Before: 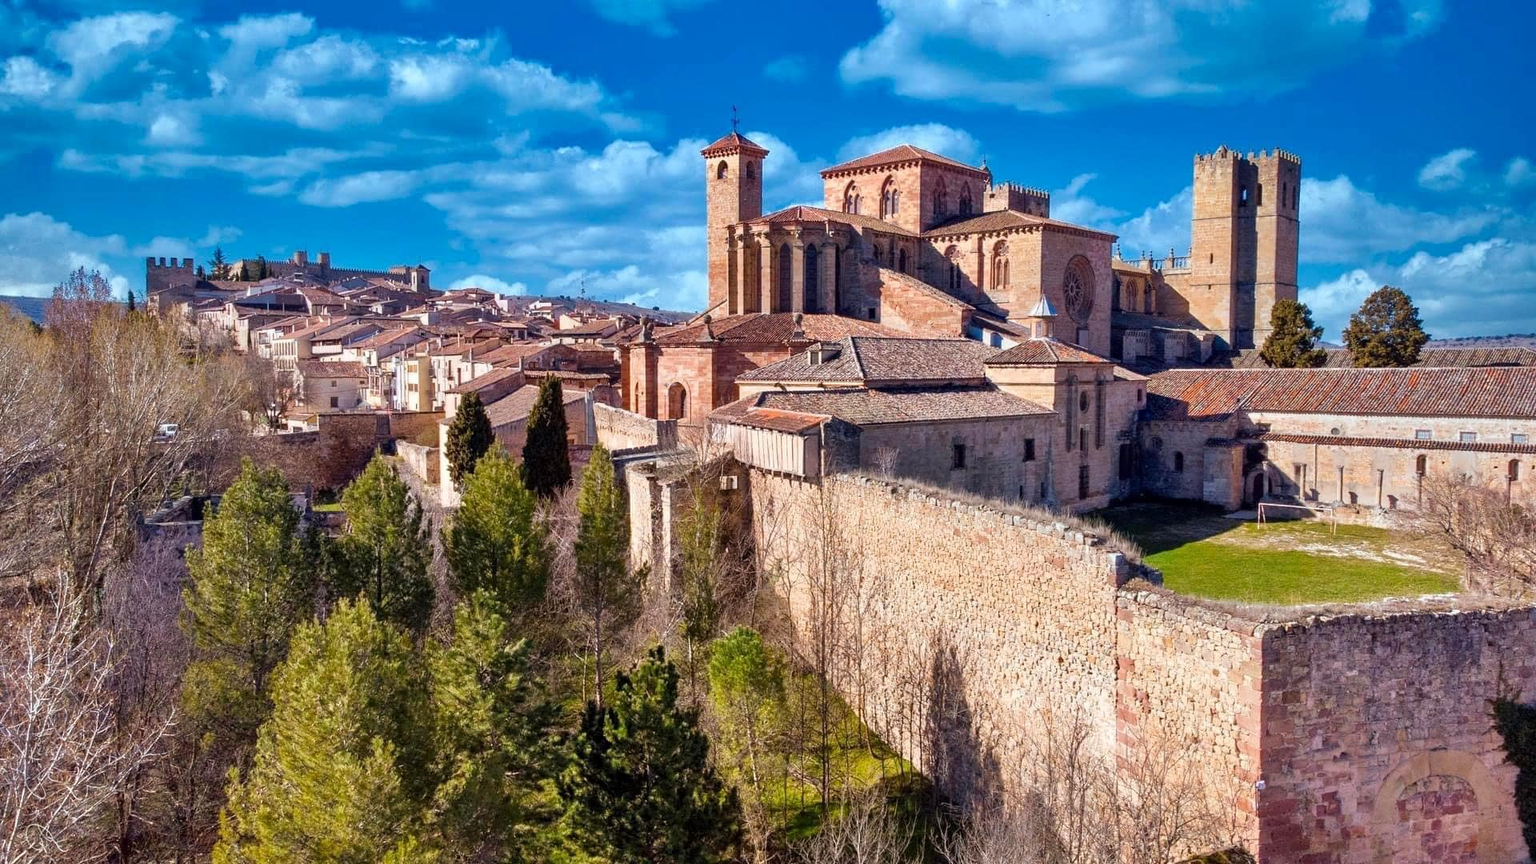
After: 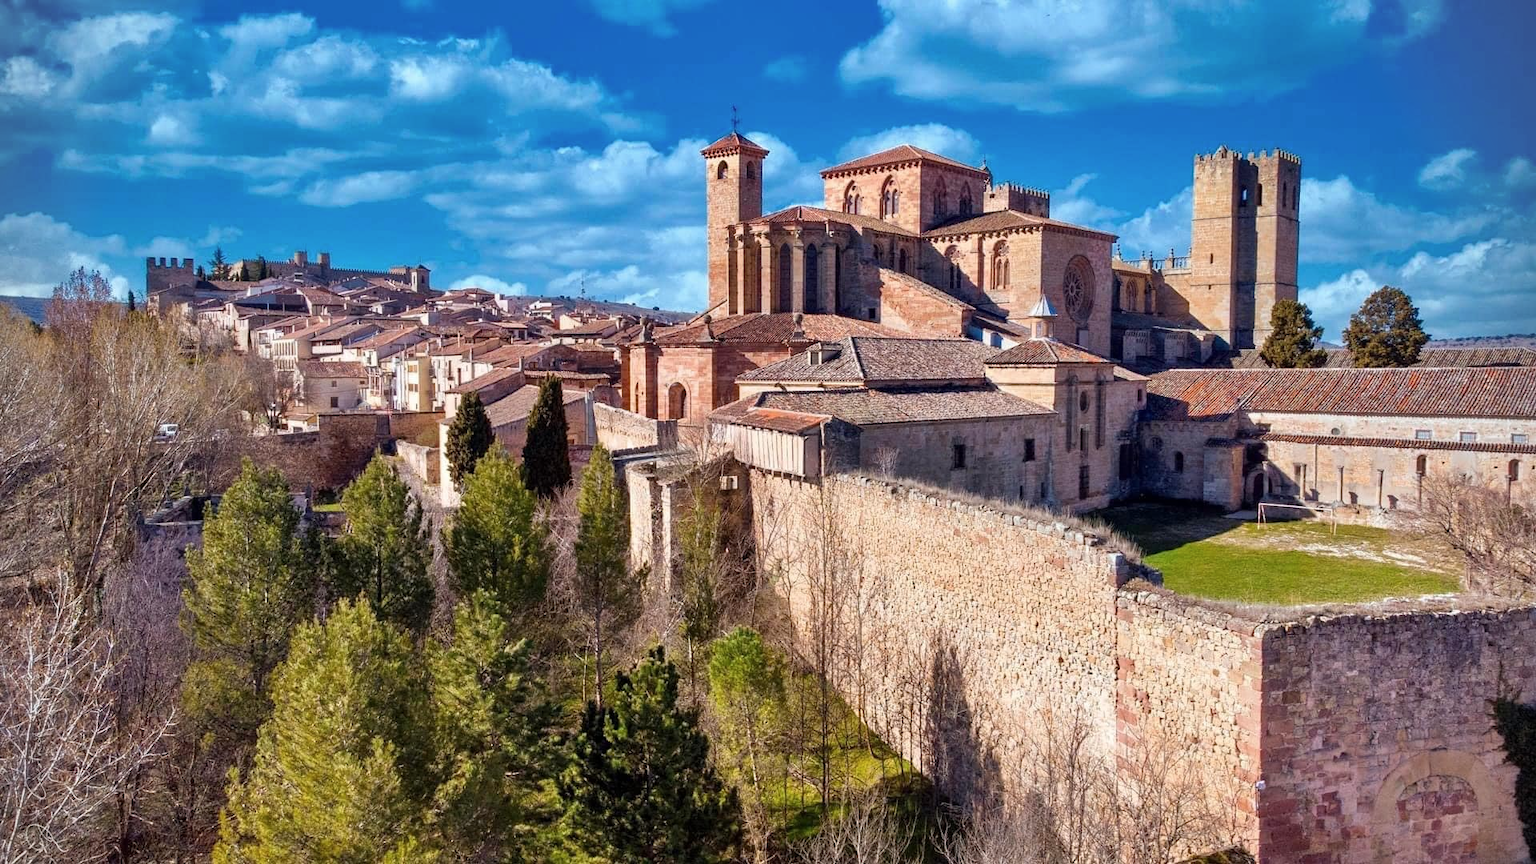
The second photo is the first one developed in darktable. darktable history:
contrast brightness saturation: contrast 0.01, saturation -0.05
vignetting: fall-off start 91.19%
